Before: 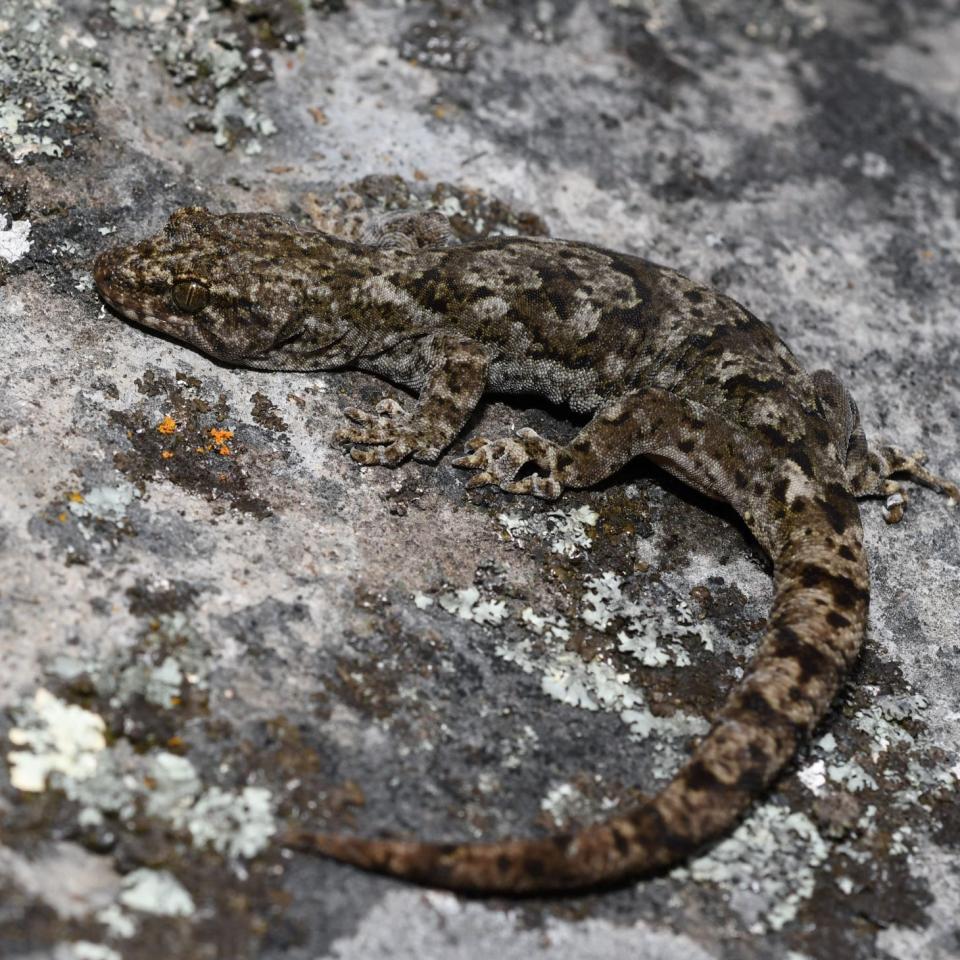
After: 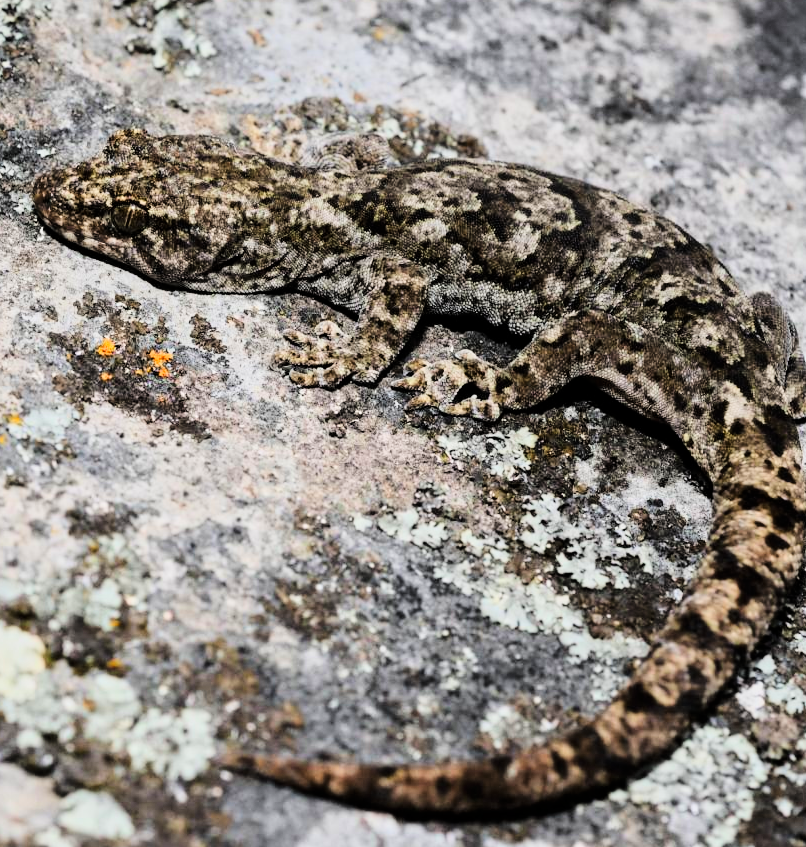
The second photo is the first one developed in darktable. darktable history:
tone equalizer: -8 EV -0.002 EV, -7 EV 0.005 EV, -6 EV -0.008 EV, -5 EV 0.007 EV, -4 EV -0.042 EV, -3 EV -0.233 EV, -2 EV -0.662 EV, -1 EV -0.983 EV, +0 EV -0.969 EV, smoothing diameter 2%, edges refinement/feathering 20, mask exposure compensation -1.57 EV, filter diffusion 5
tone curve: curves: ch0 [(0, 0) (0.004, 0) (0.133, 0.071) (0.325, 0.456) (0.832, 0.957) (1, 1)], color space Lab, linked channels, preserve colors none
crop: left 6.446%, top 8.188%, right 9.538%, bottom 3.548%
